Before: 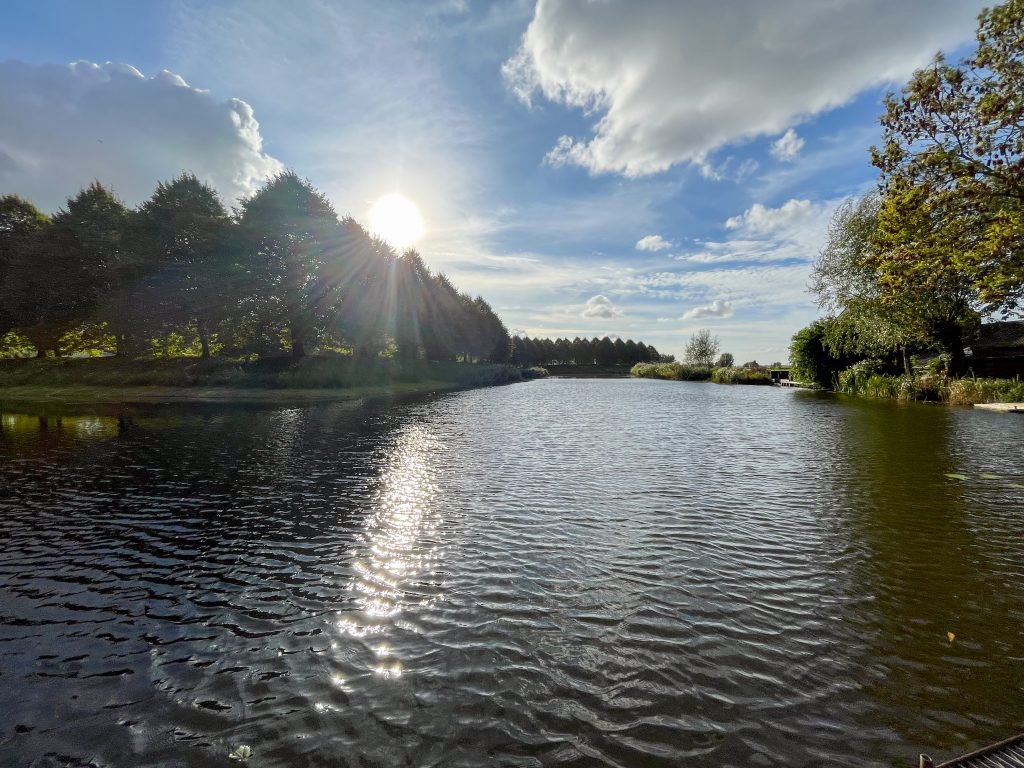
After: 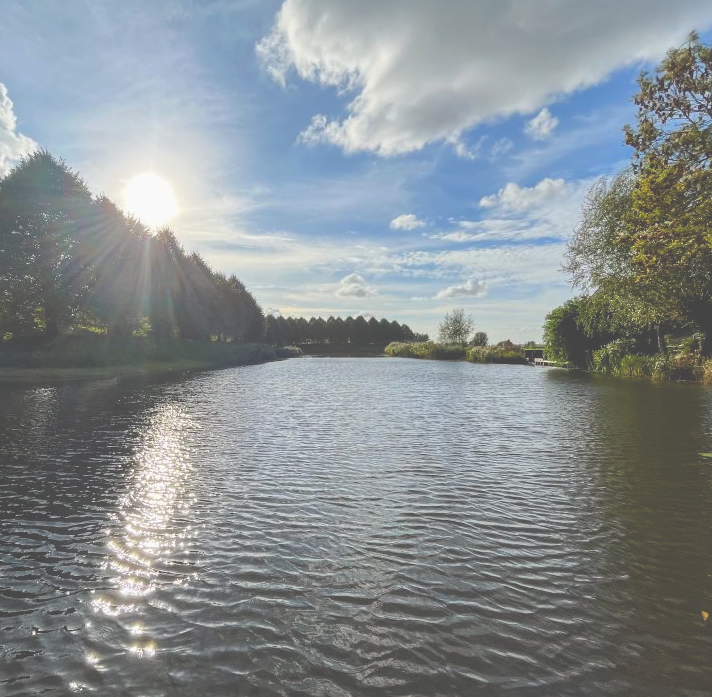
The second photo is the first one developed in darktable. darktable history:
contrast brightness saturation: saturation 0.18
exposure: black level correction -0.062, exposure -0.05 EV, compensate highlight preservation false
crop and rotate: left 24.034%, top 2.838%, right 6.406%, bottom 6.299%
